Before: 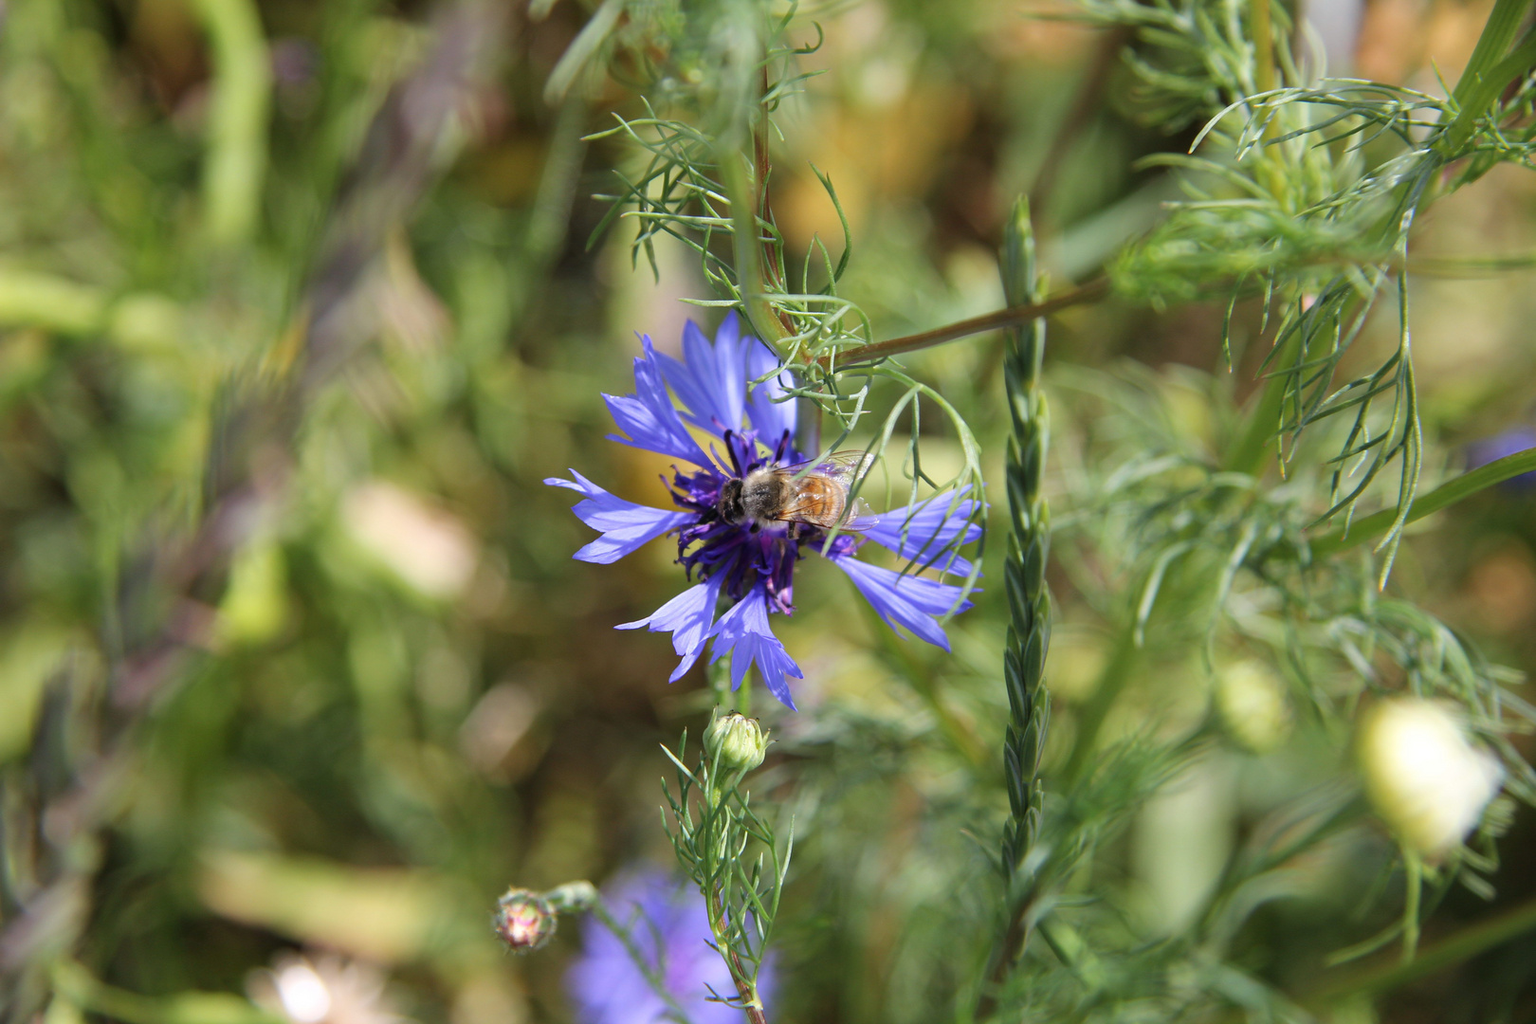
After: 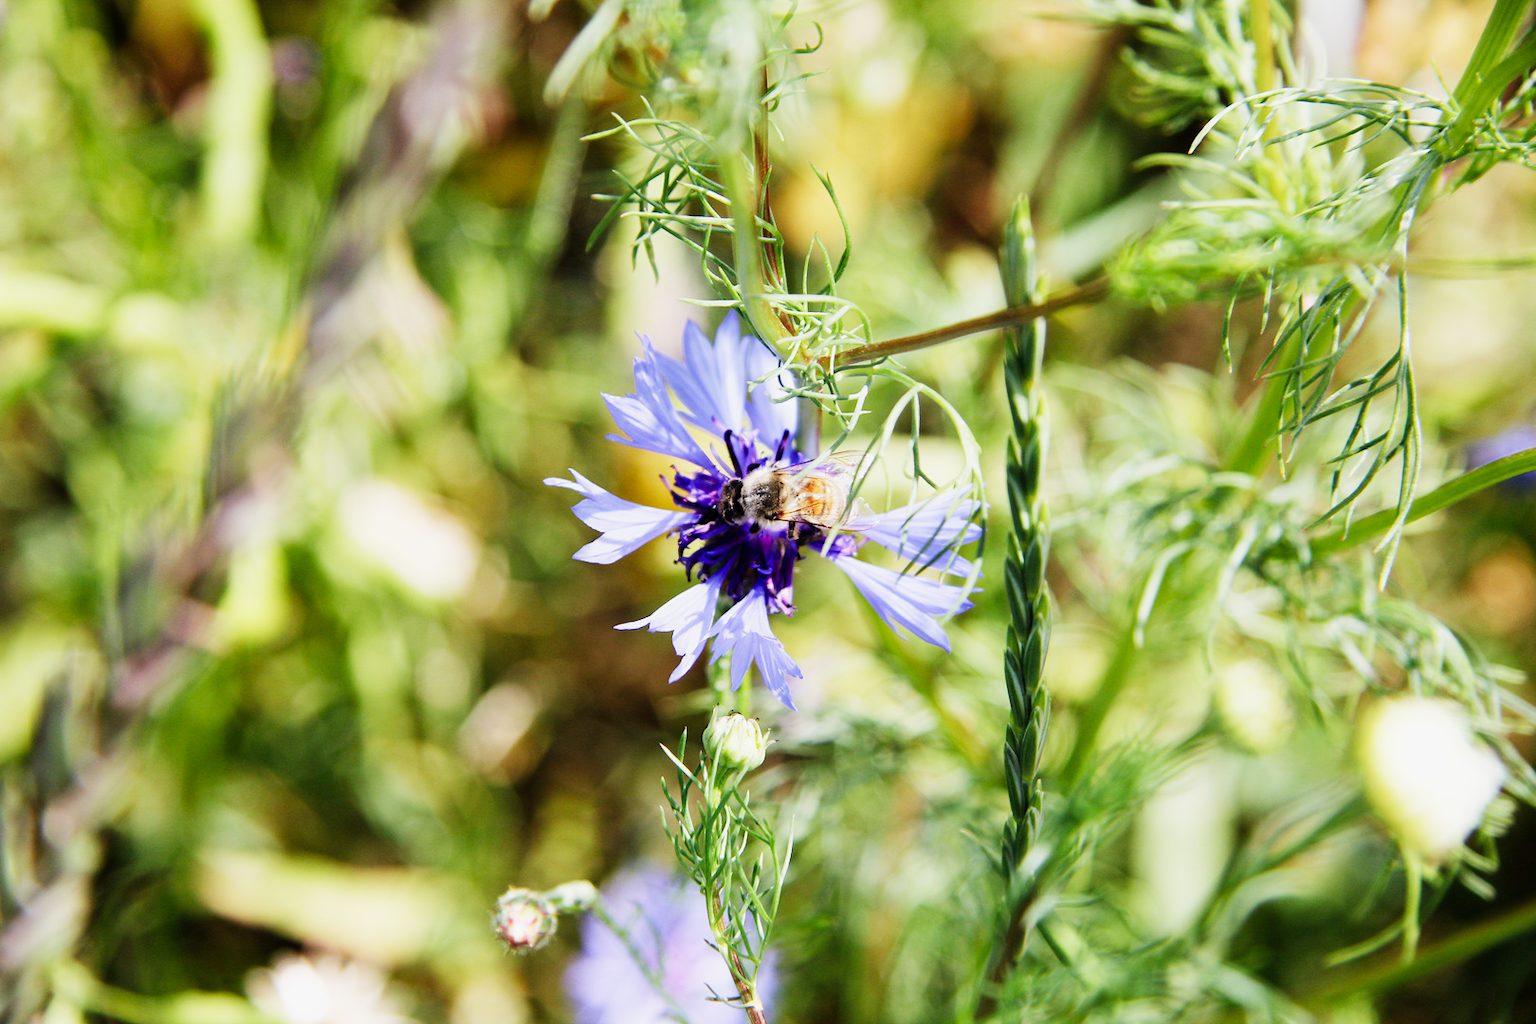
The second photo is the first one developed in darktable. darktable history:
exposure: black level correction 0.001, exposure 0.955 EV, compensate exposure bias true, compensate highlight preservation false
sigmoid: contrast 2, skew -0.2, preserve hue 0%, red attenuation 0.1, red rotation 0.035, green attenuation 0.1, green rotation -0.017, blue attenuation 0.15, blue rotation -0.052, base primaries Rec2020
